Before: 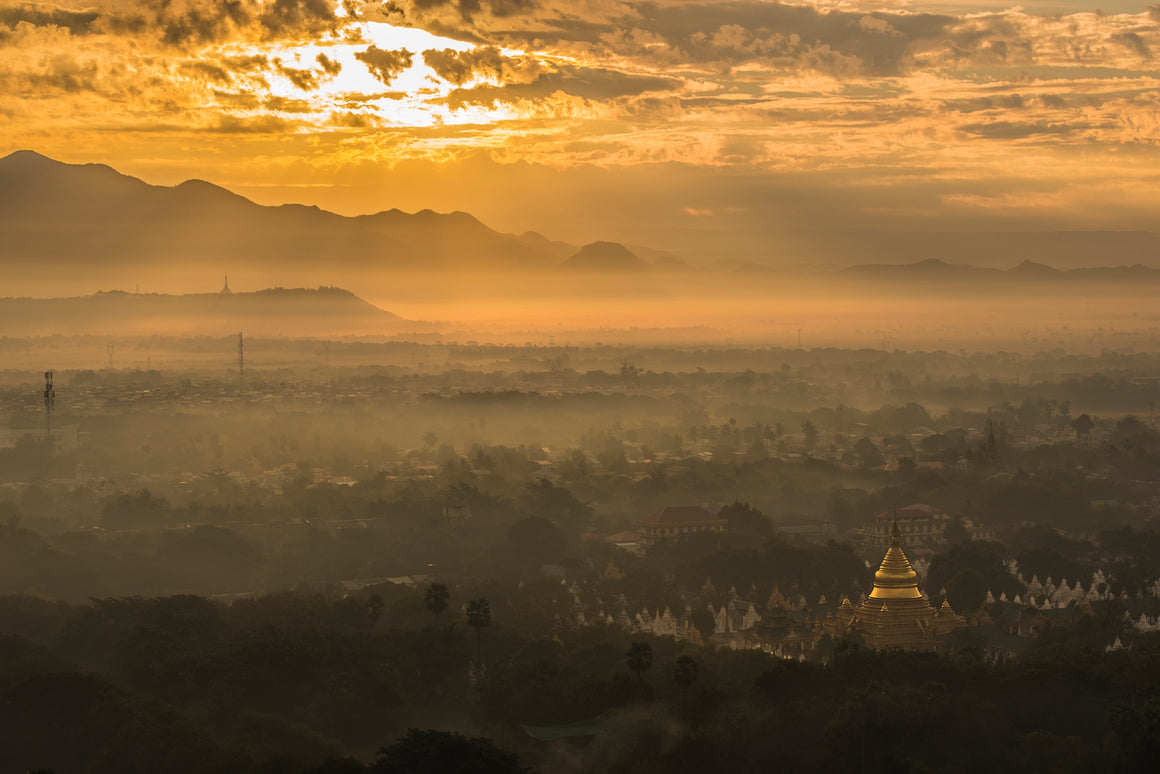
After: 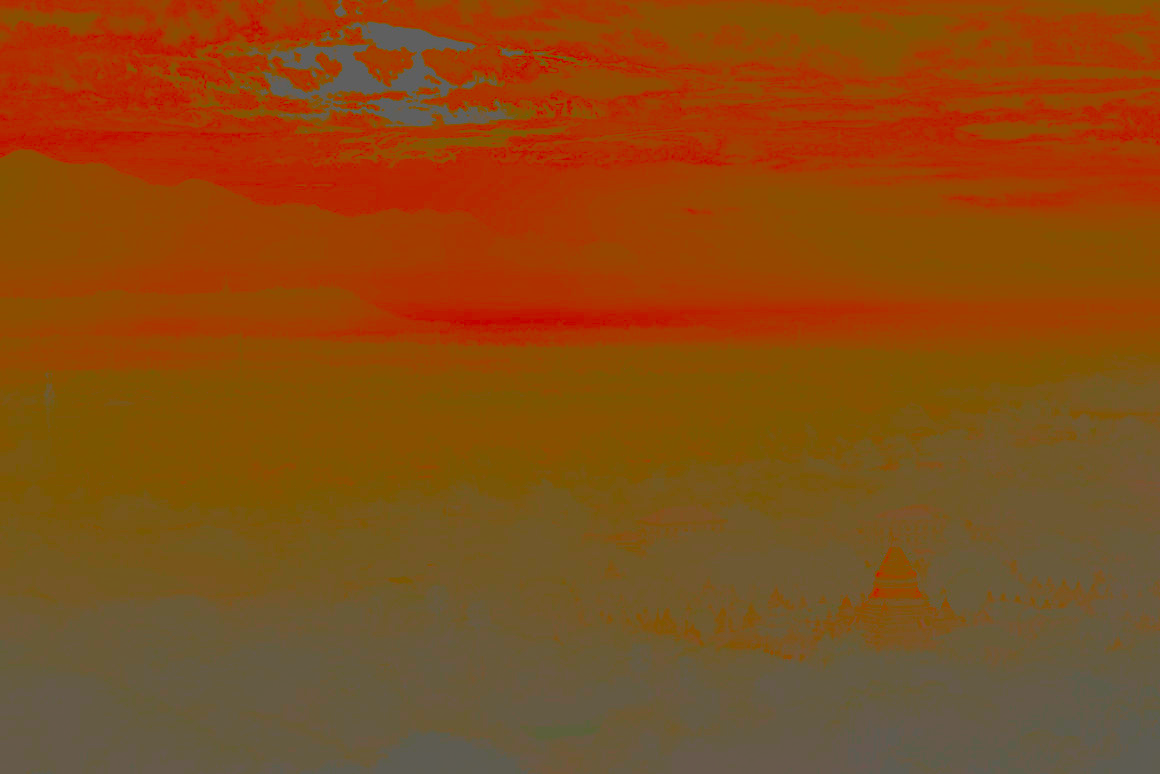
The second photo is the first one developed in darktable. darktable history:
contrast brightness saturation: contrast -0.99, brightness -0.17, saturation 0.75
exposure: black level correction -0.002, exposure 1.35 EV, compensate highlight preservation false
